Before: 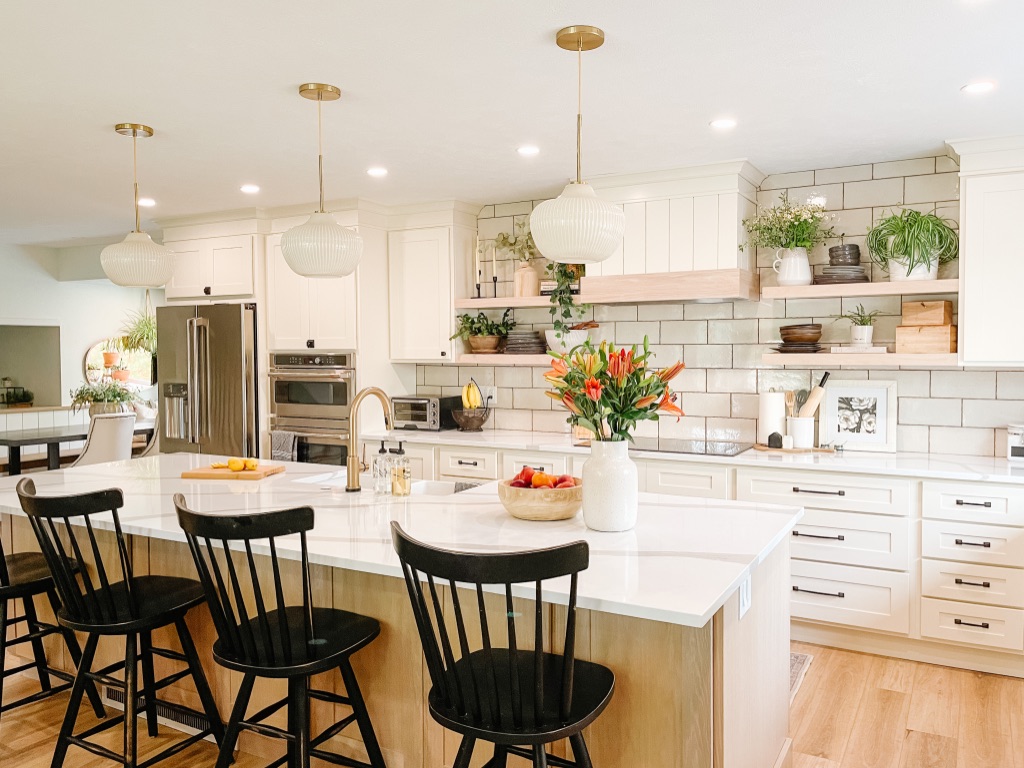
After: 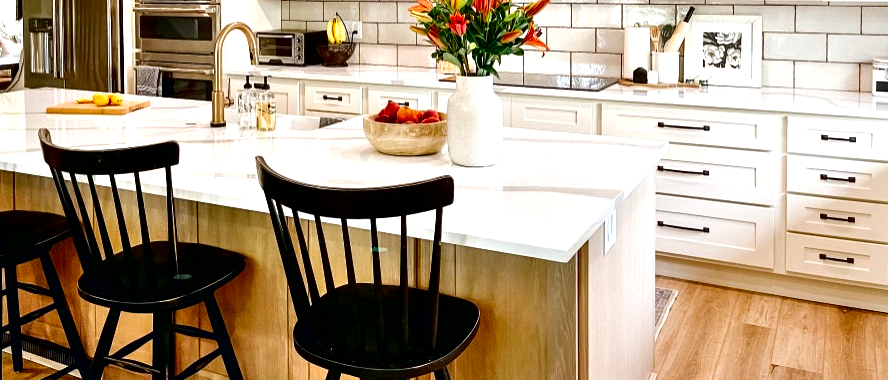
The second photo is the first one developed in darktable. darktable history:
crop and rotate: left 13.271%, top 47.588%, bottom 2.91%
contrast brightness saturation: brightness -0.249, saturation 0.2
exposure: exposure 0.202 EV, compensate exposure bias true, compensate highlight preservation false
contrast equalizer: octaves 7, y [[0.6 ×6], [0.55 ×6], [0 ×6], [0 ×6], [0 ×6]]
